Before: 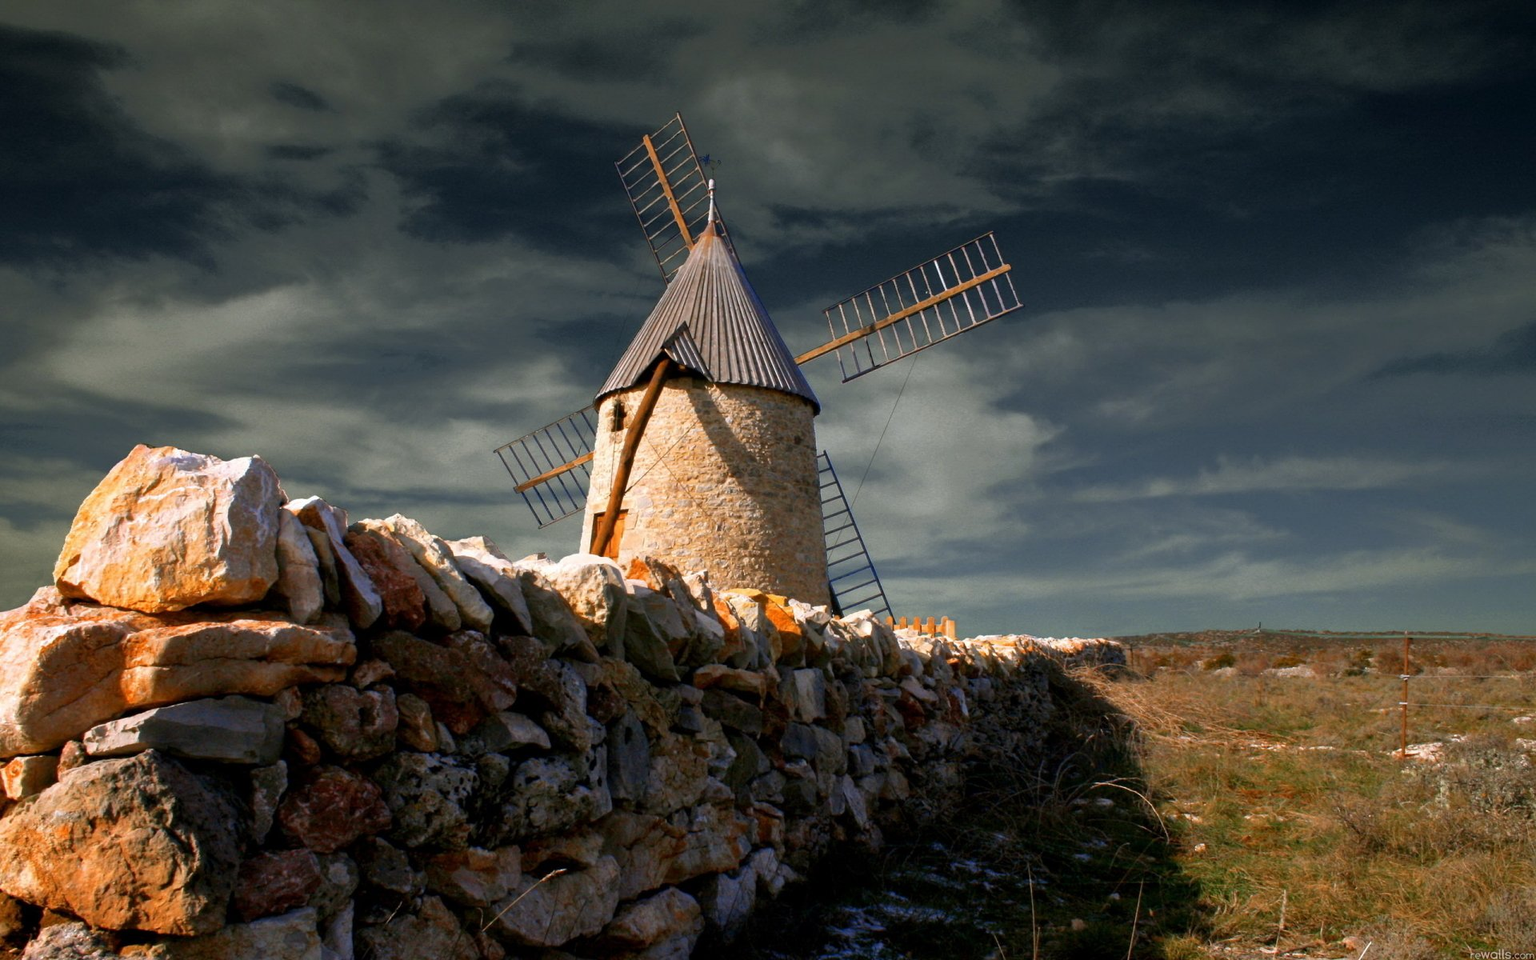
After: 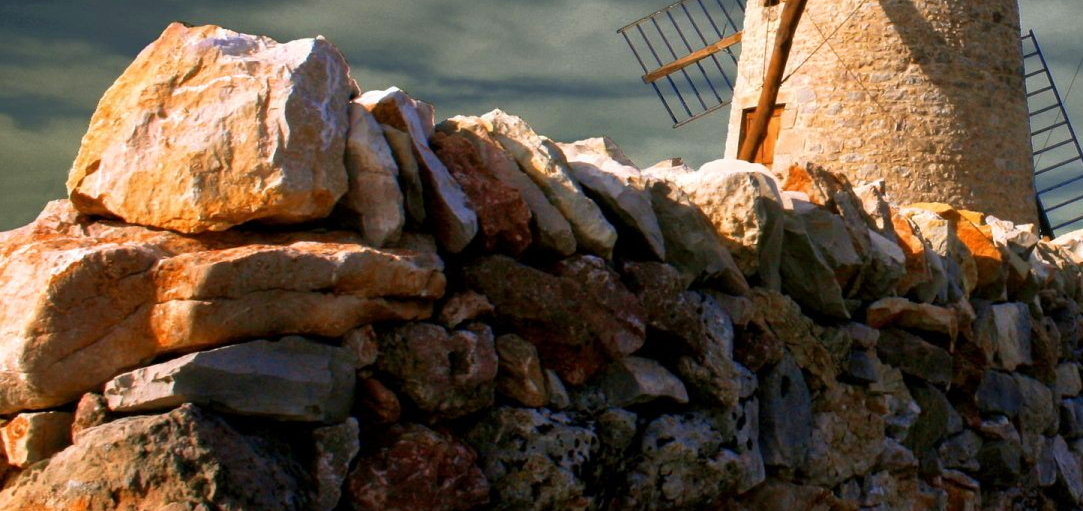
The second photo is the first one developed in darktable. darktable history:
crop: top 44.483%, right 43.593%, bottom 12.892%
velvia: on, module defaults
